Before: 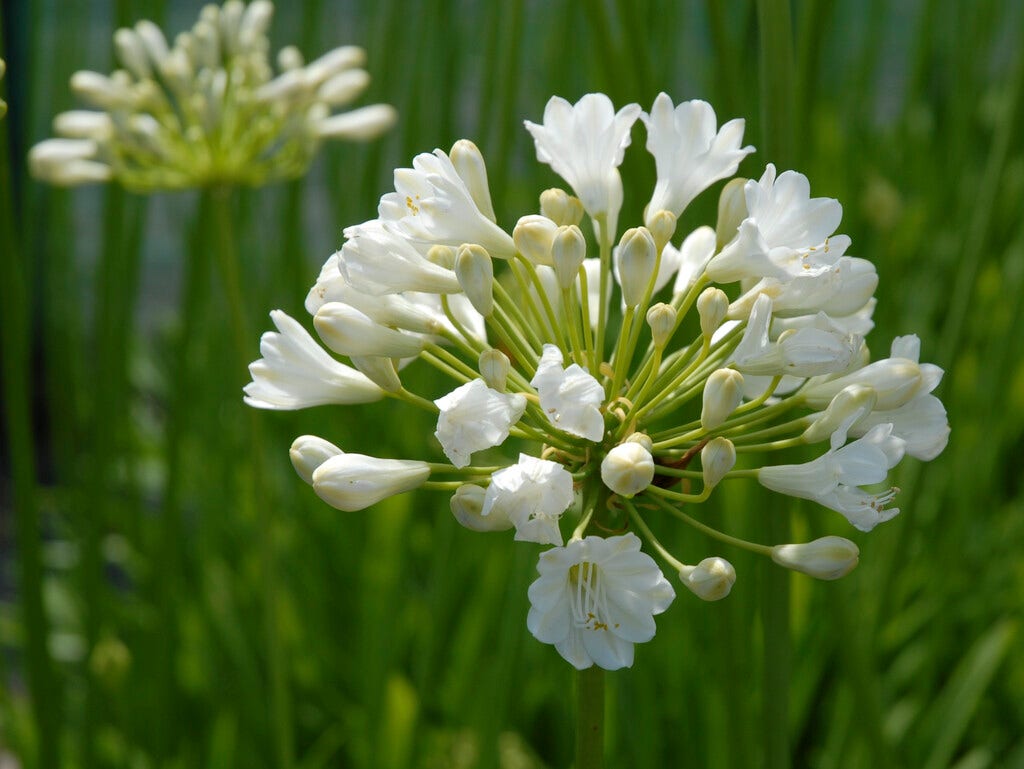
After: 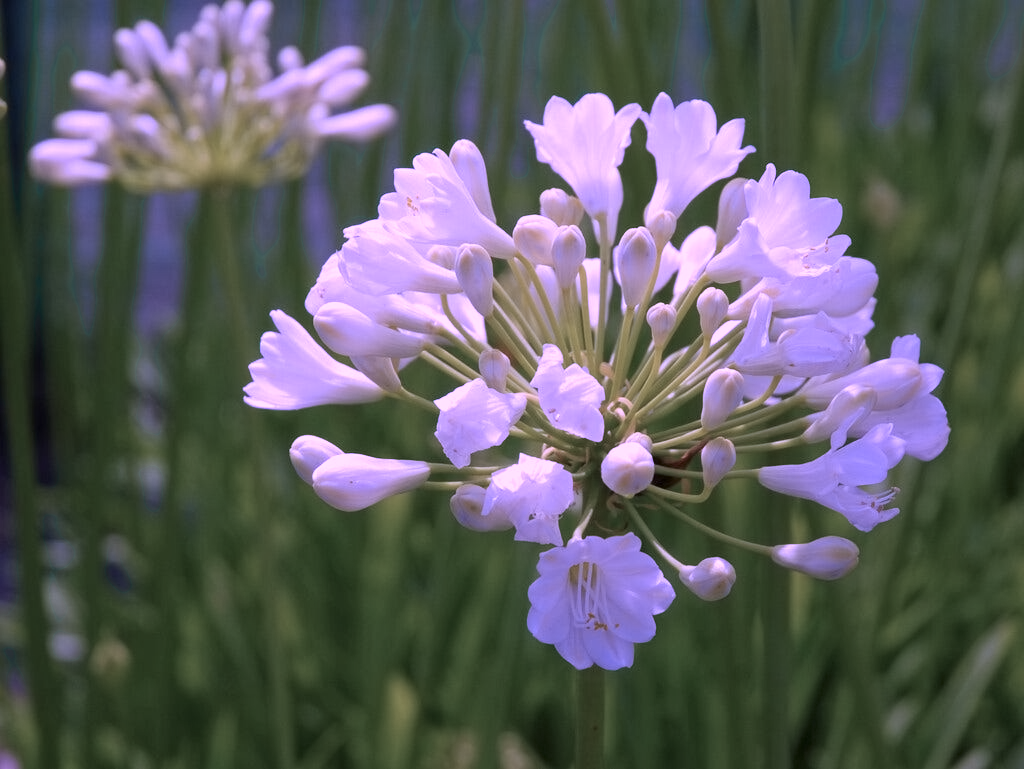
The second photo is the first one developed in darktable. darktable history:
contrast equalizer: y [[0.5 ×6], [0.5 ×6], [0.5 ×6], [0 ×6], [0, 0.039, 0.251, 0.29, 0.293, 0.292]]
color zones: curves: ch0 [(0.25, 0.5) (0.423, 0.5) (0.443, 0.5) (0.521, 0.756) (0.568, 0.5) (0.576, 0.5) (0.75, 0.5)]; ch1 [(0.25, 0.5) (0.423, 0.5) (0.443, 0.5) (0.539, 0.873) (0.624, 0.565) (0.631, 0.5) (0.75, 0.5)]
color calibration: illuminant custom, x 0.379, y 0.481, temperature 4443.07 K
